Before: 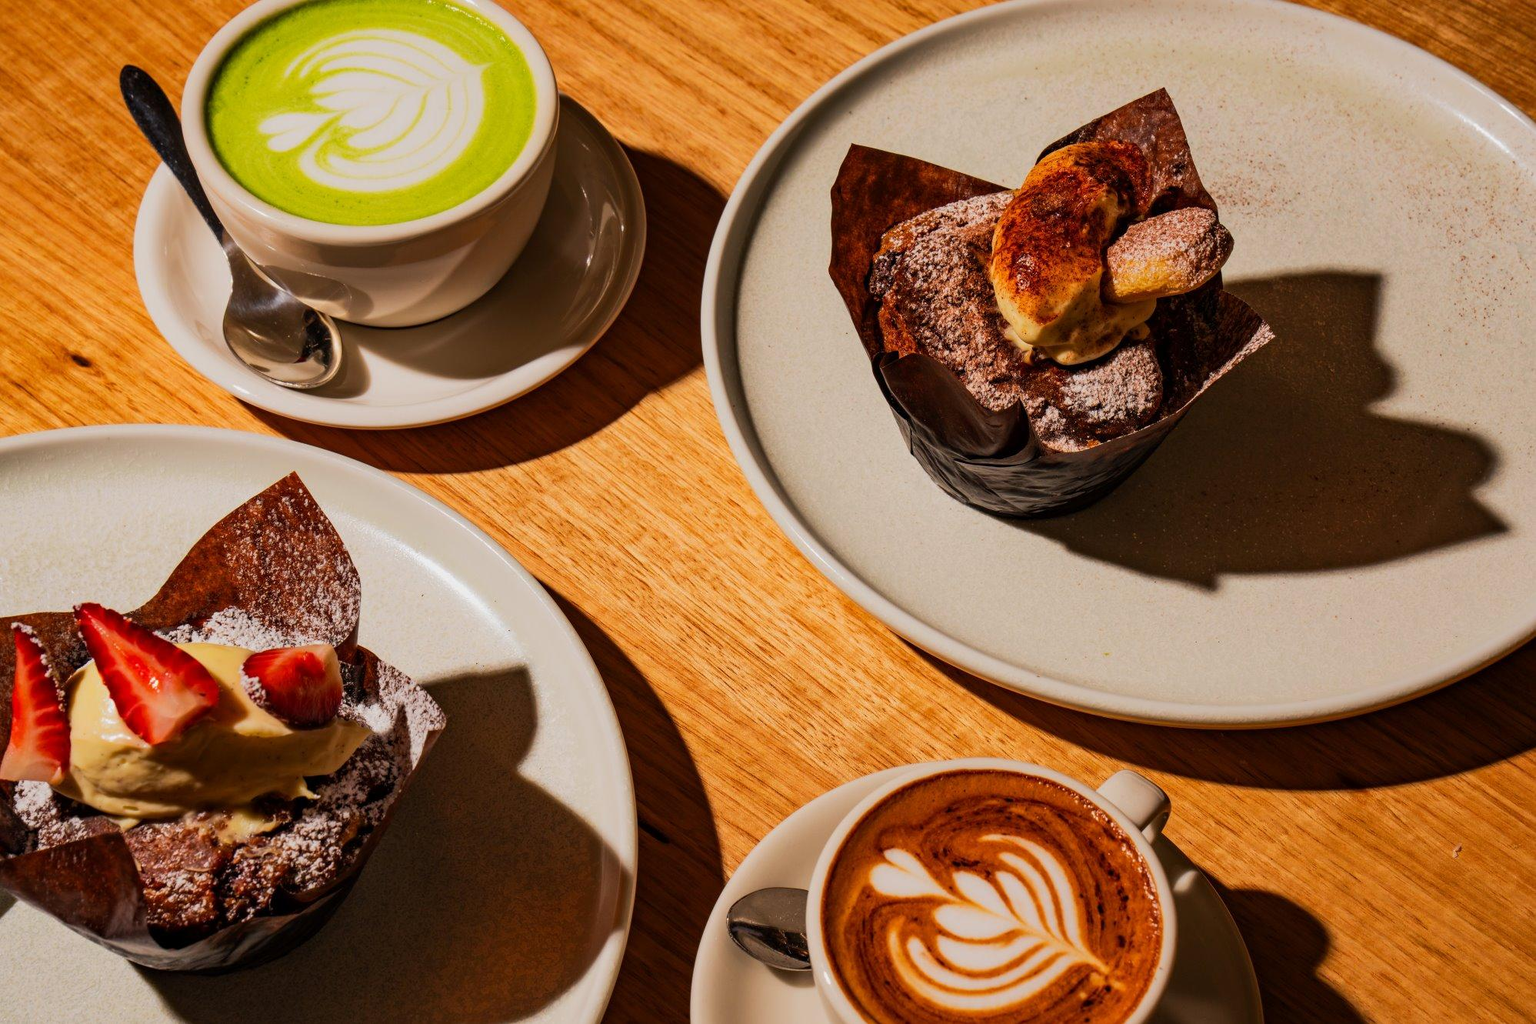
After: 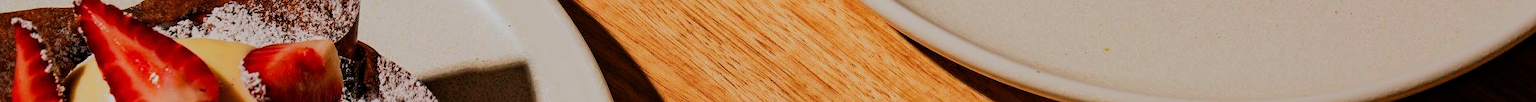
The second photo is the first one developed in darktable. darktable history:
crop and rotate: top 59.084%, bottom 30.916%
filmic rgb: black relative exposure -7.65 EV, white relative exposure 4.56 EV, hardness 3.61
exposure: compensate highlight preservation false
sharpen: amount 0.2
